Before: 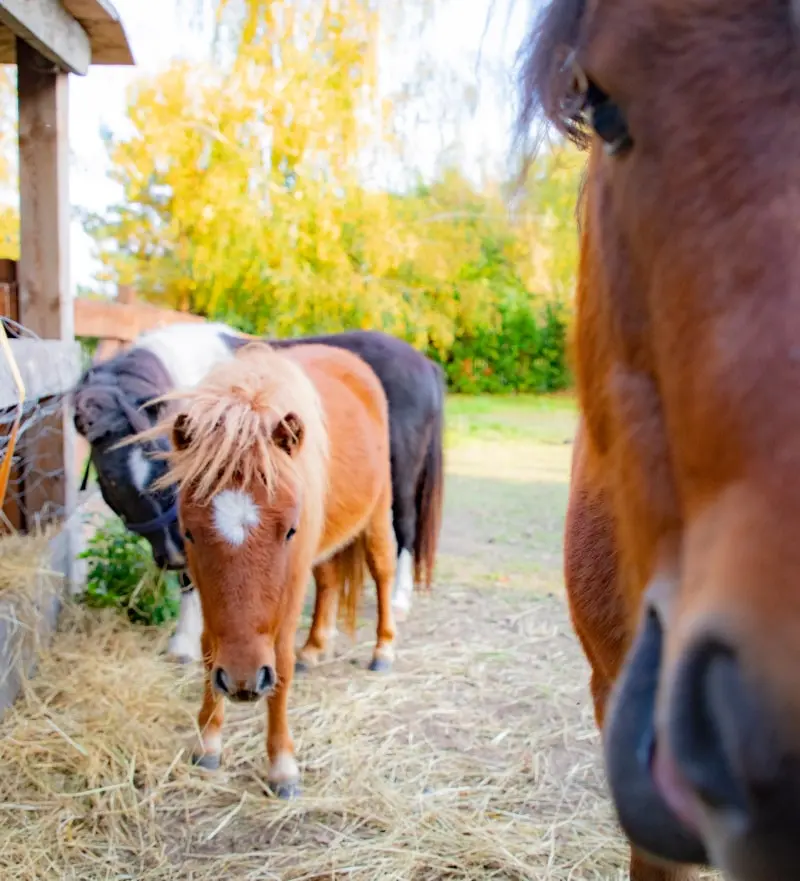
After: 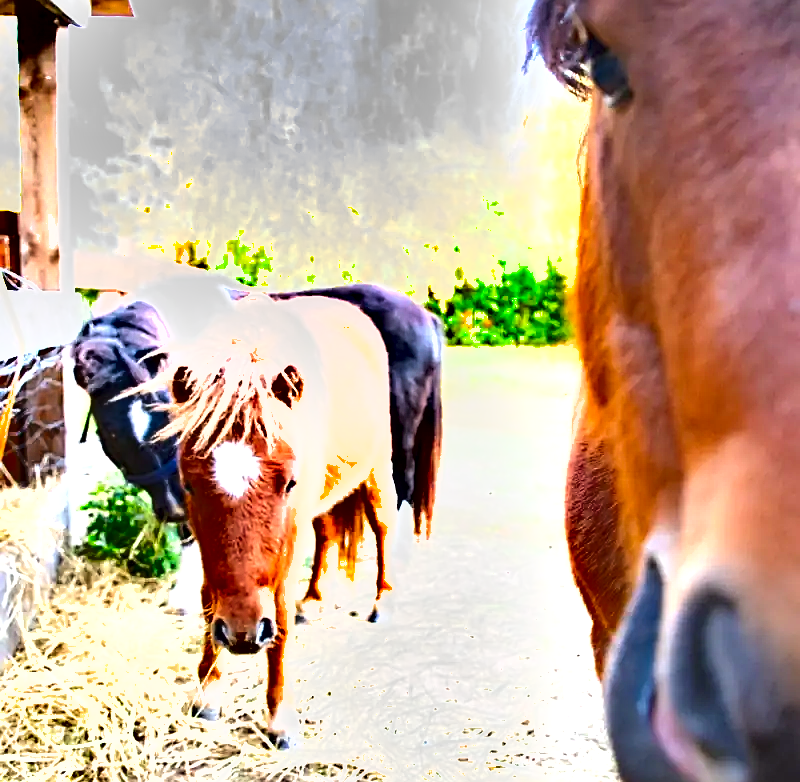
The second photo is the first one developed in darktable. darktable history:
shadows and highlights: shadows 43.63, white point adjustment -1.56, soften with gaussian
sharpen: on, module defaults
exposure: black level correction 0, exposure 1.673 EV, compensate highlight preservation false
crop and rotate: top 5.462%, bottom 5.678%
